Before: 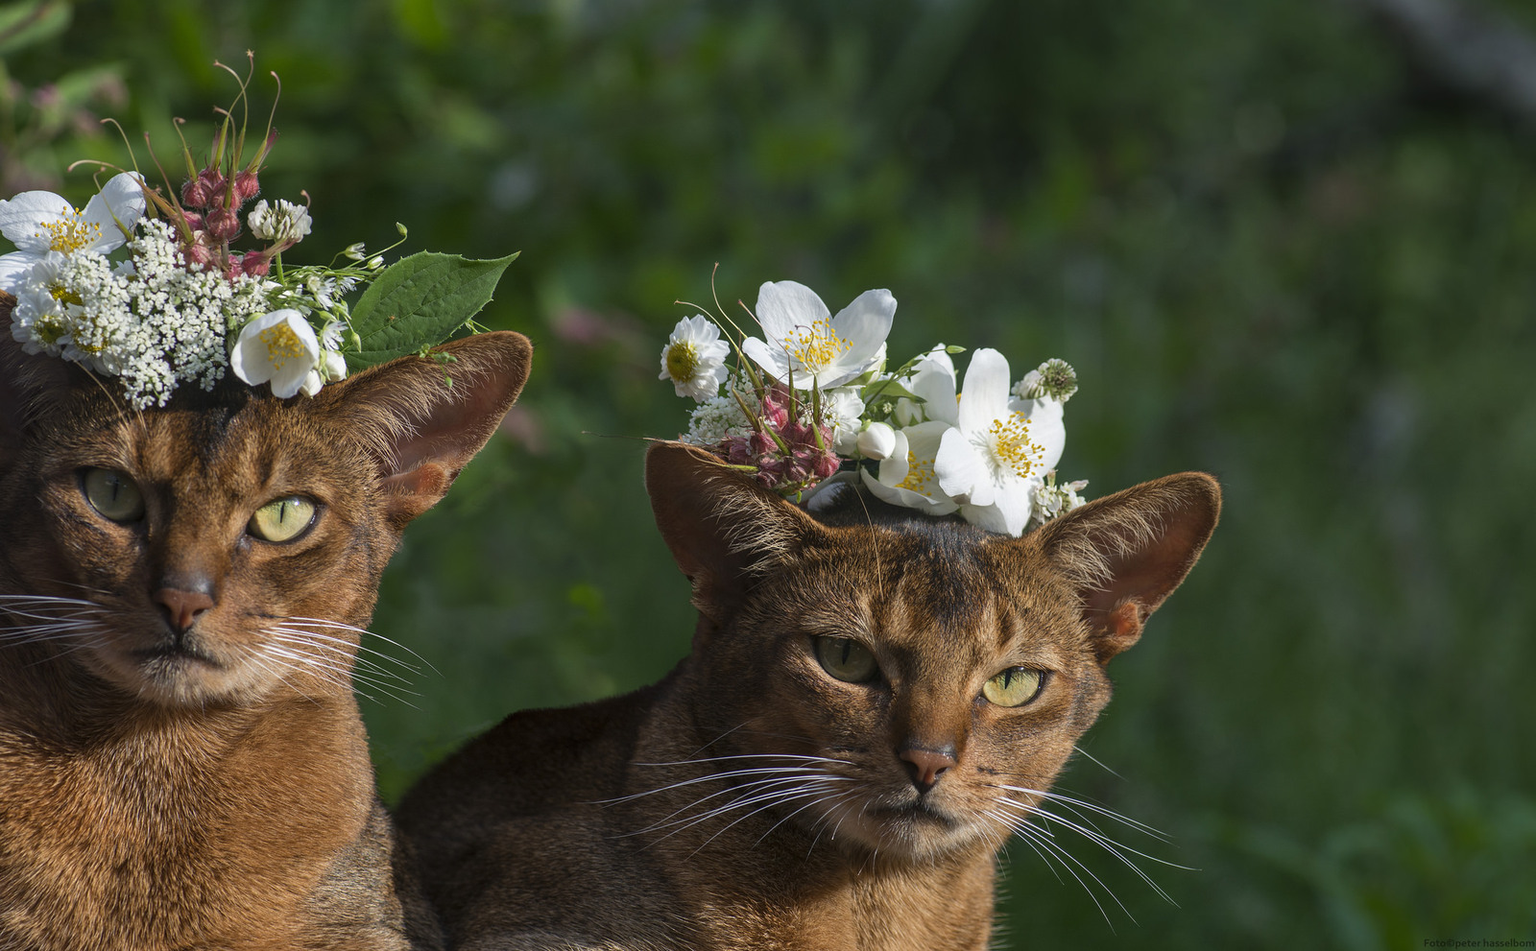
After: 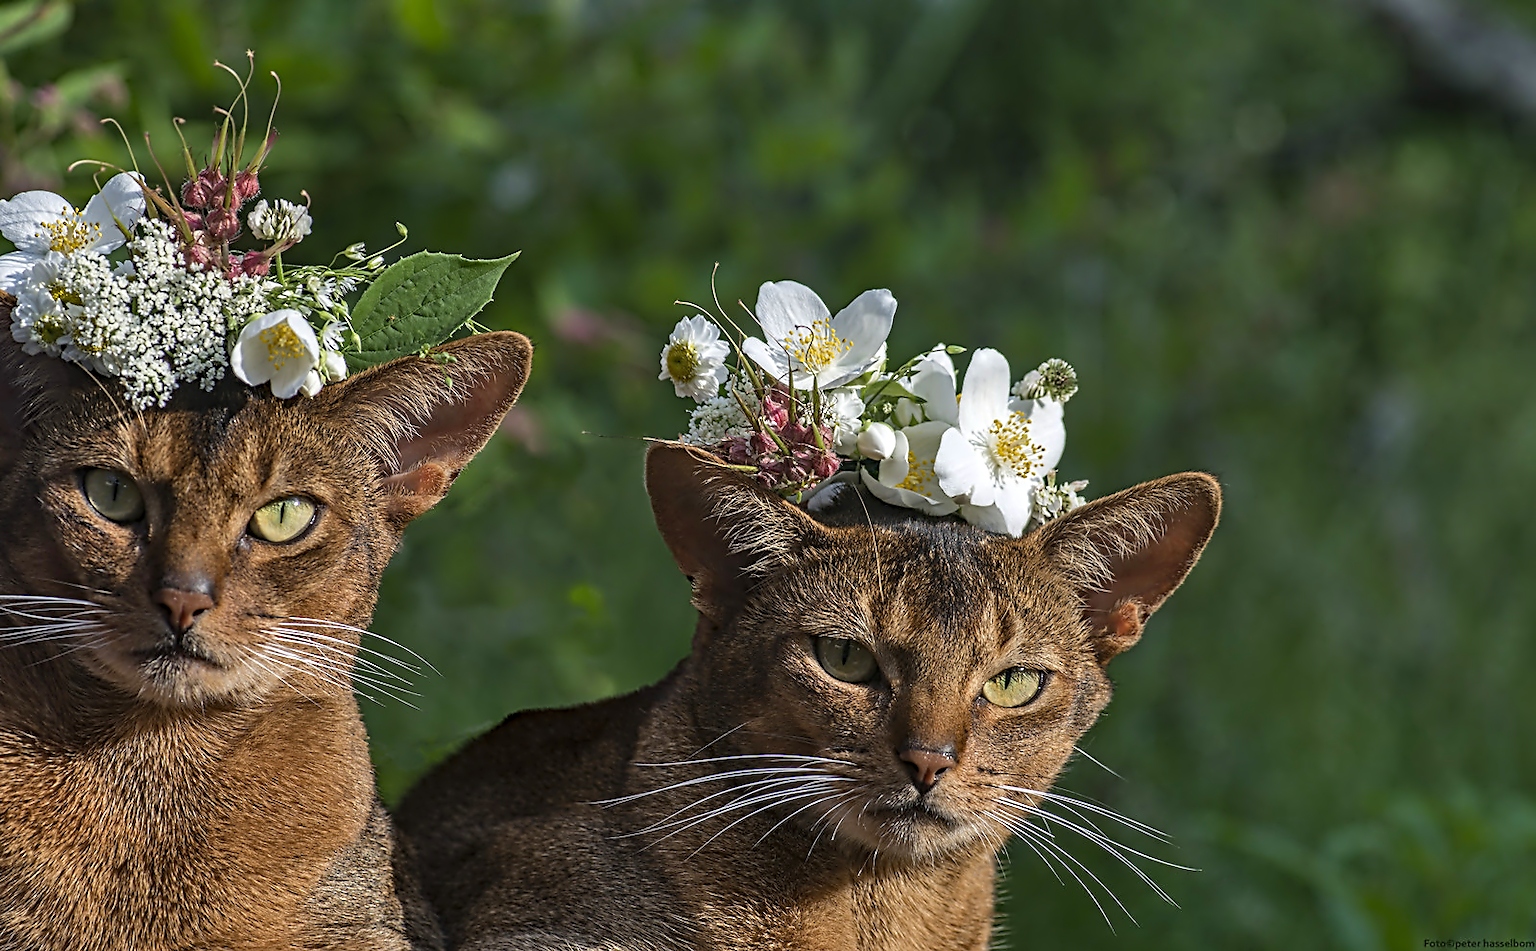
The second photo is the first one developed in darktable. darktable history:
shadows and highlights: low approximation 0.01, soften with gaussian
contrast equalizer: y [[0.5, 0.5, 0.5, 0.515, 0.749, 0.84], [0.5 ×6], [0.5 ×6], [0, 0, 0, 0.001, 0.067, 0.262], [0 ×6]]
haze removal: compatibility mode true, adaptive false
